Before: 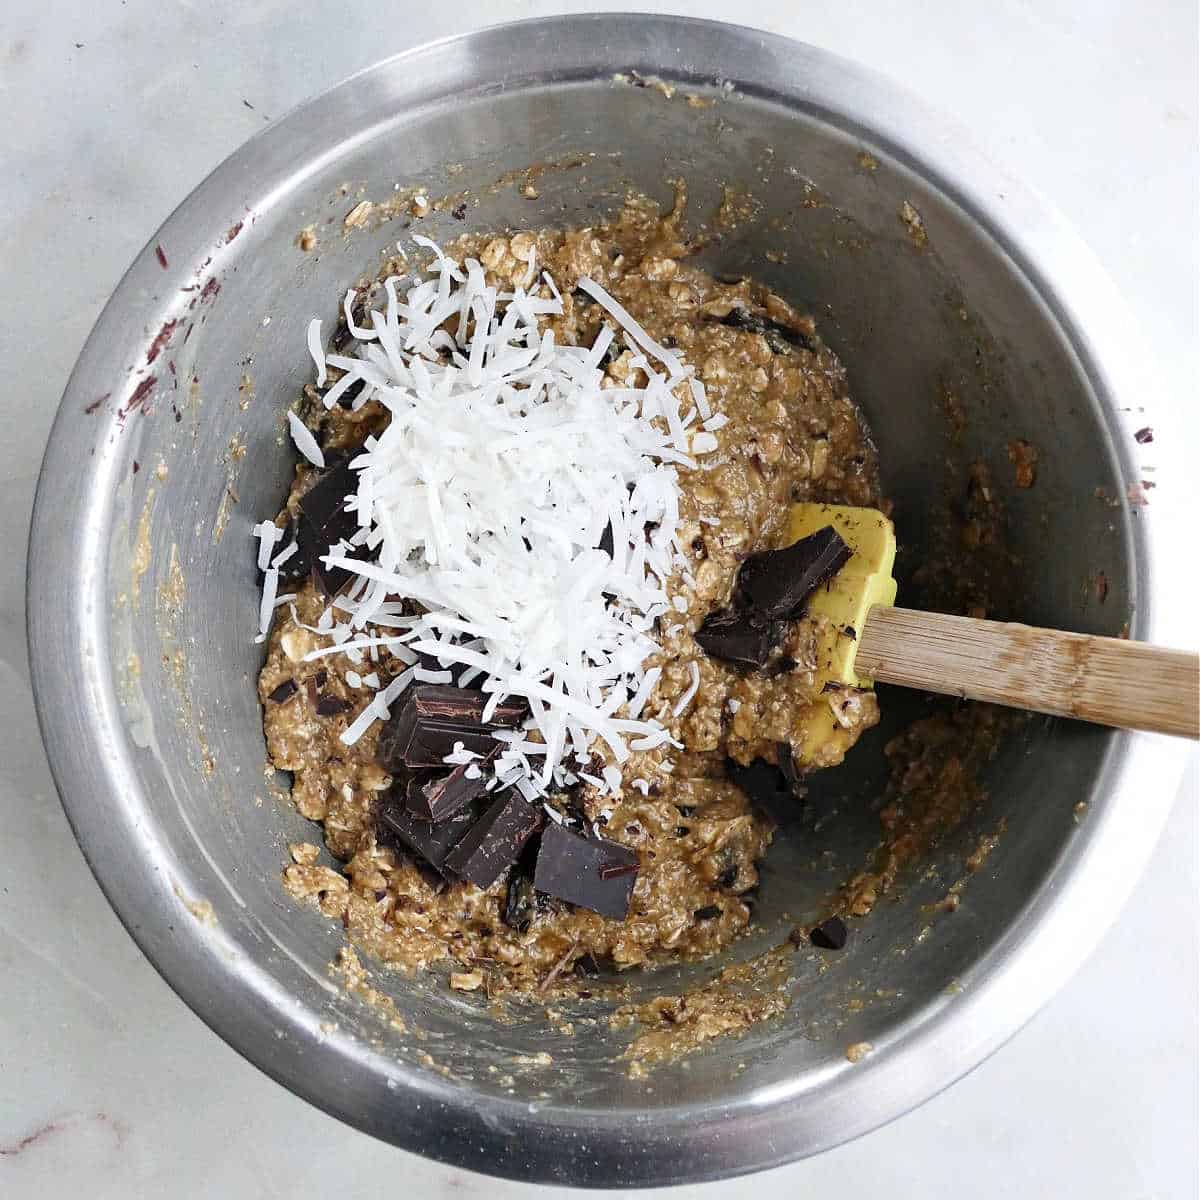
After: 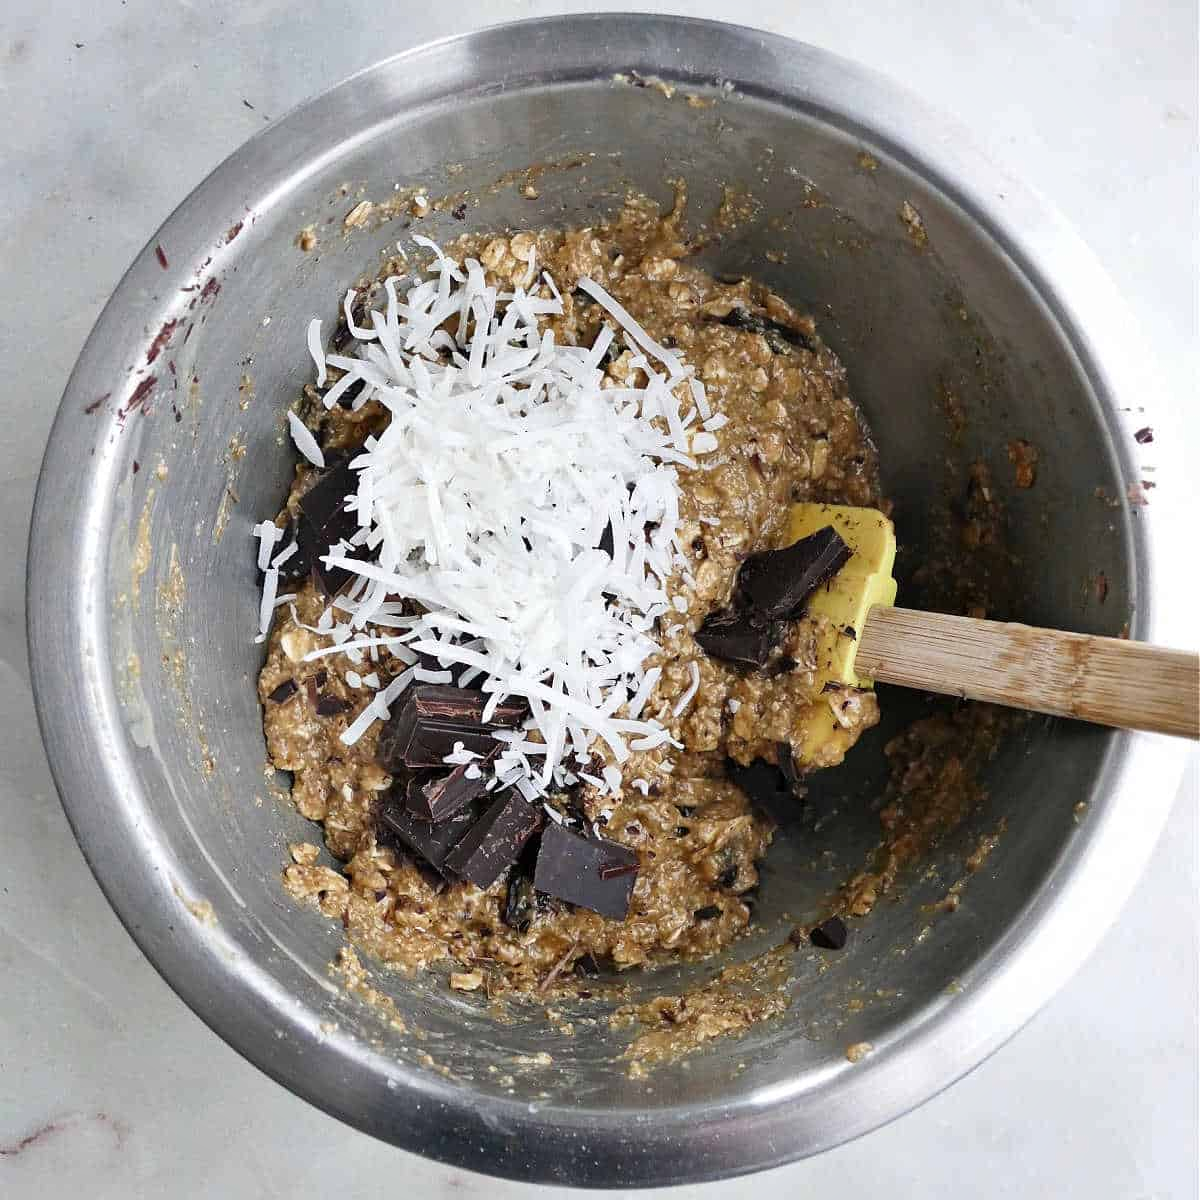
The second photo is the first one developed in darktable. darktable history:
shadows and highlights: shadows 47.62, highlights -41.29, soften with gaussian
